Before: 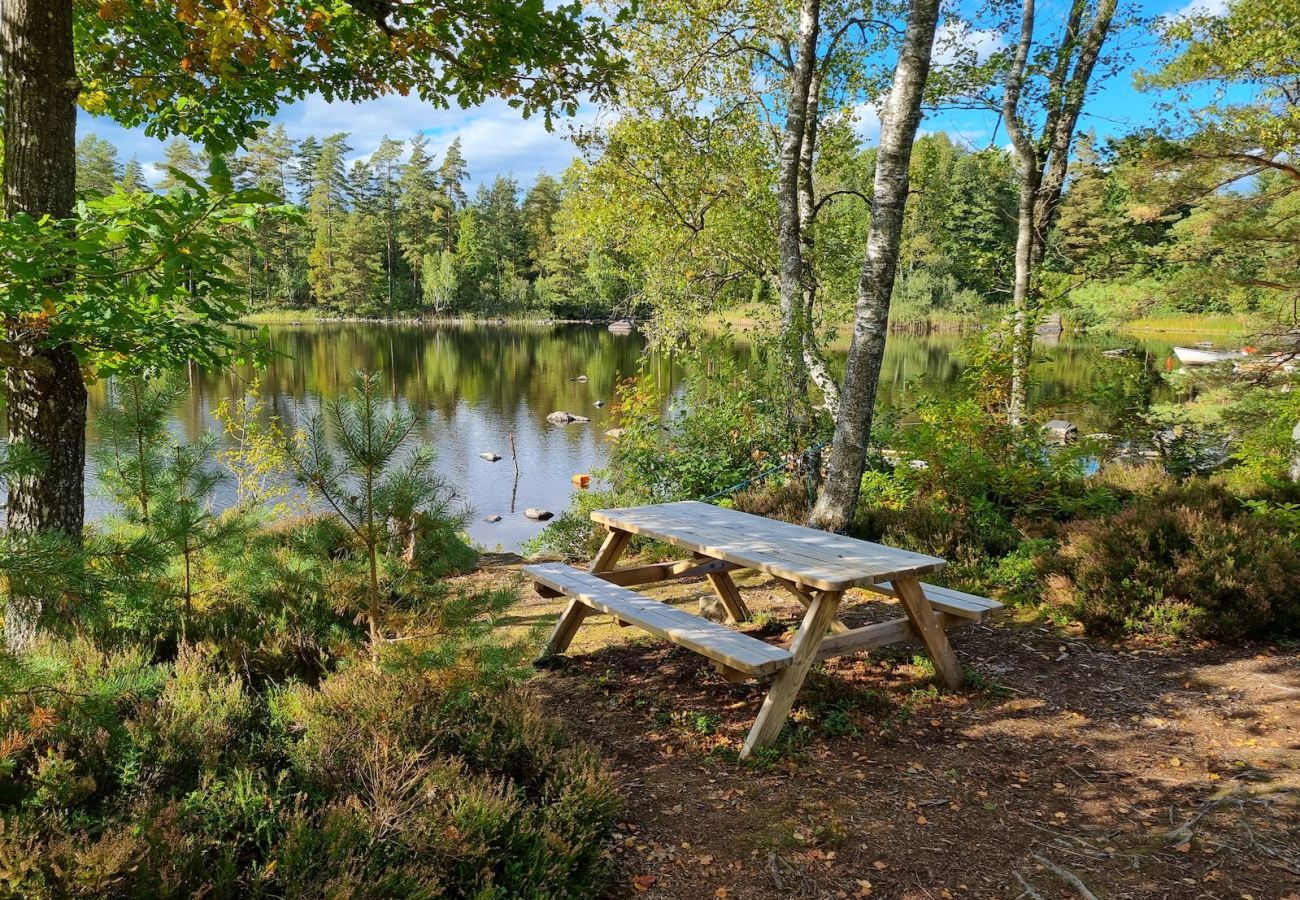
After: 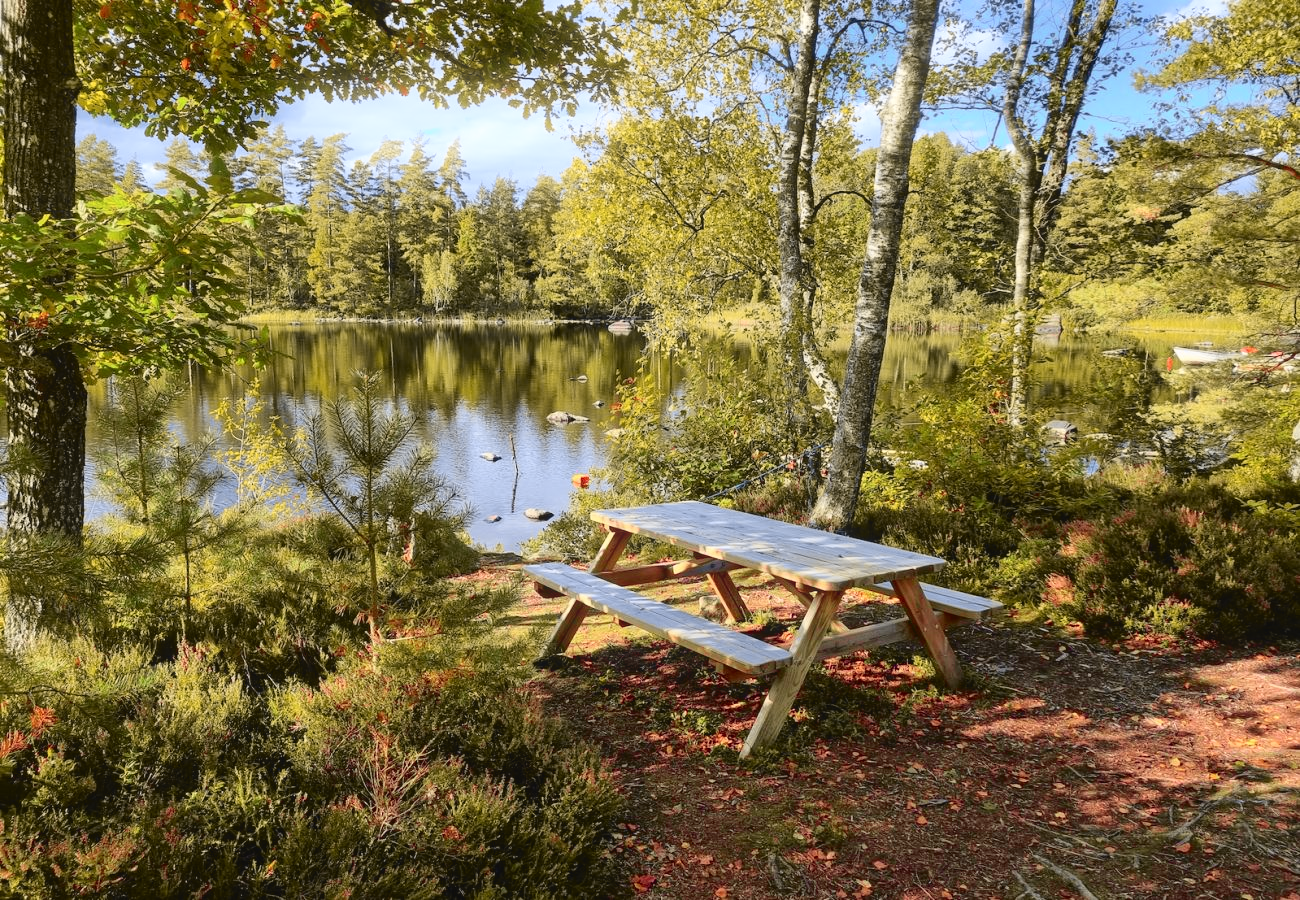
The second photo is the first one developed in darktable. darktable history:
bloom: size 5%, threshold 95%, strength 15%
tone curve: curves: ch0 [(0, 0.036) (0.119, 0.115) (0.466, 0.498) (0.715, 0.767) (0.817, 0.865) (1, 0.998)]; ch1 [(0, 0) (0.377, 0.424) (0.442, 0.491) (0.487, 0.498) (0.514, 0.512) (0.536, 0.577) (0.66, 0.724) (1, 1)]; ch2 [(0, 0) (0.38, 0.405) (0.463, 0.443) (0.492, 0.486) (0.526, 0.541) (0.578, 0.598) (1, 1)], color space Lab, independent channels, preserve colors none
